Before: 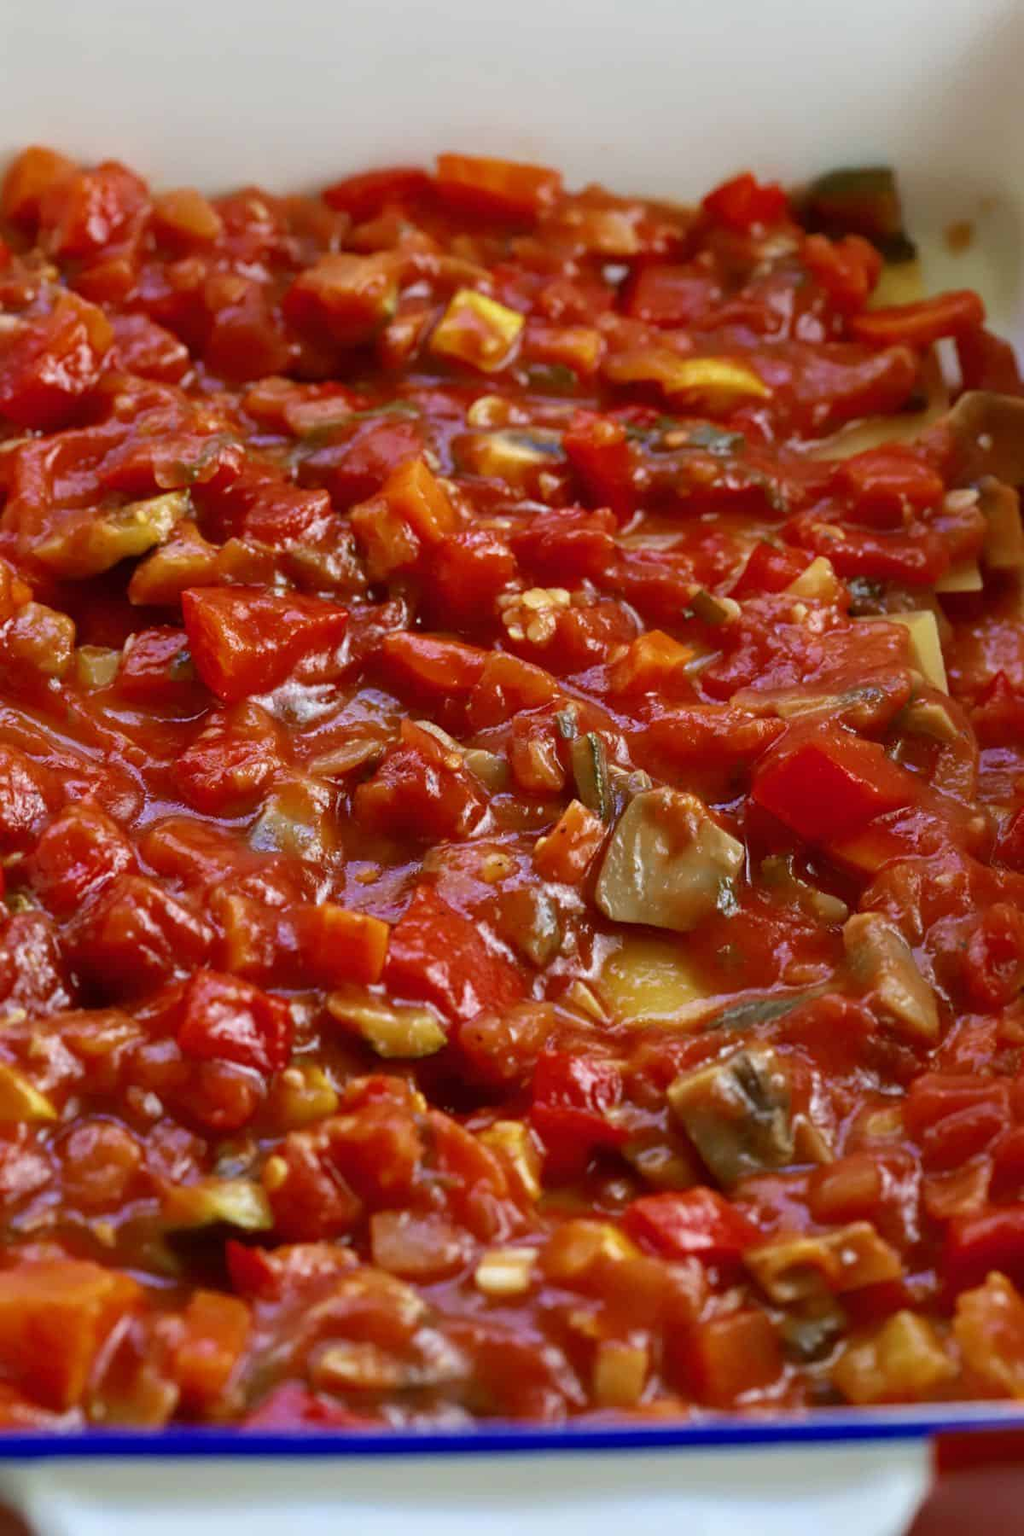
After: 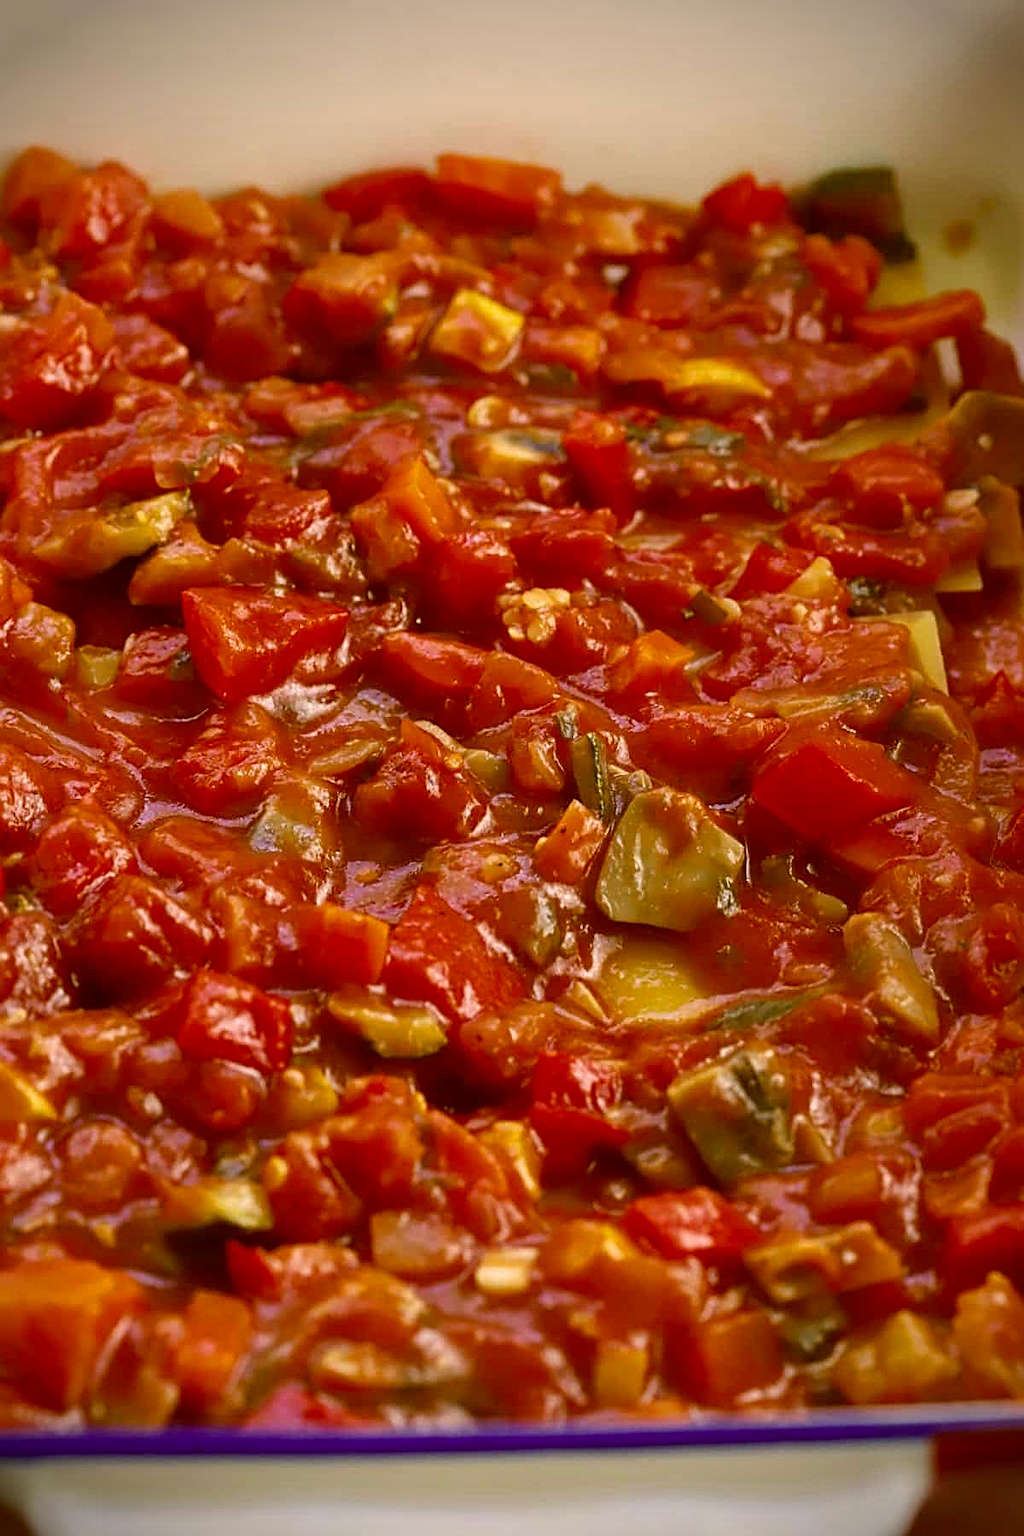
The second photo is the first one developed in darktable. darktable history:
vignetting: fall-off start 87.57%, fall-off radius 25.68%, brightness -0.595, saturation 0.002
sharpen: on, module defaults
color correction: highlights a* 8.89, highlights b* 15.53, shadows a* -0.616, shadows b* 26.62
